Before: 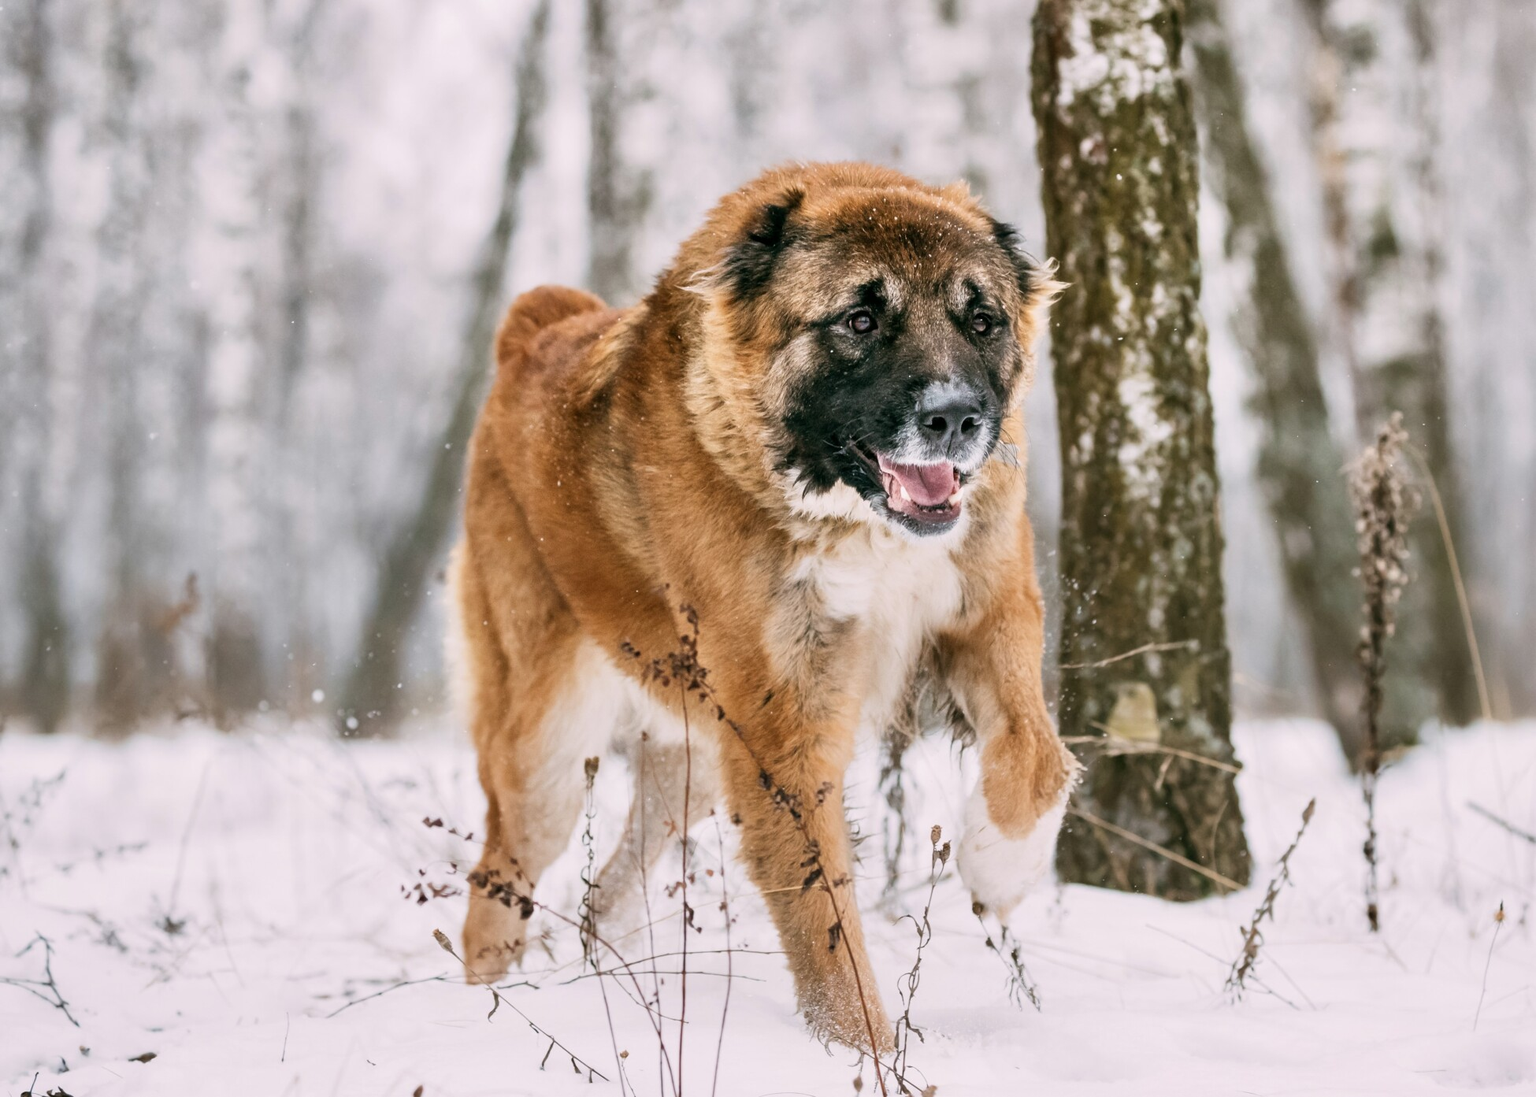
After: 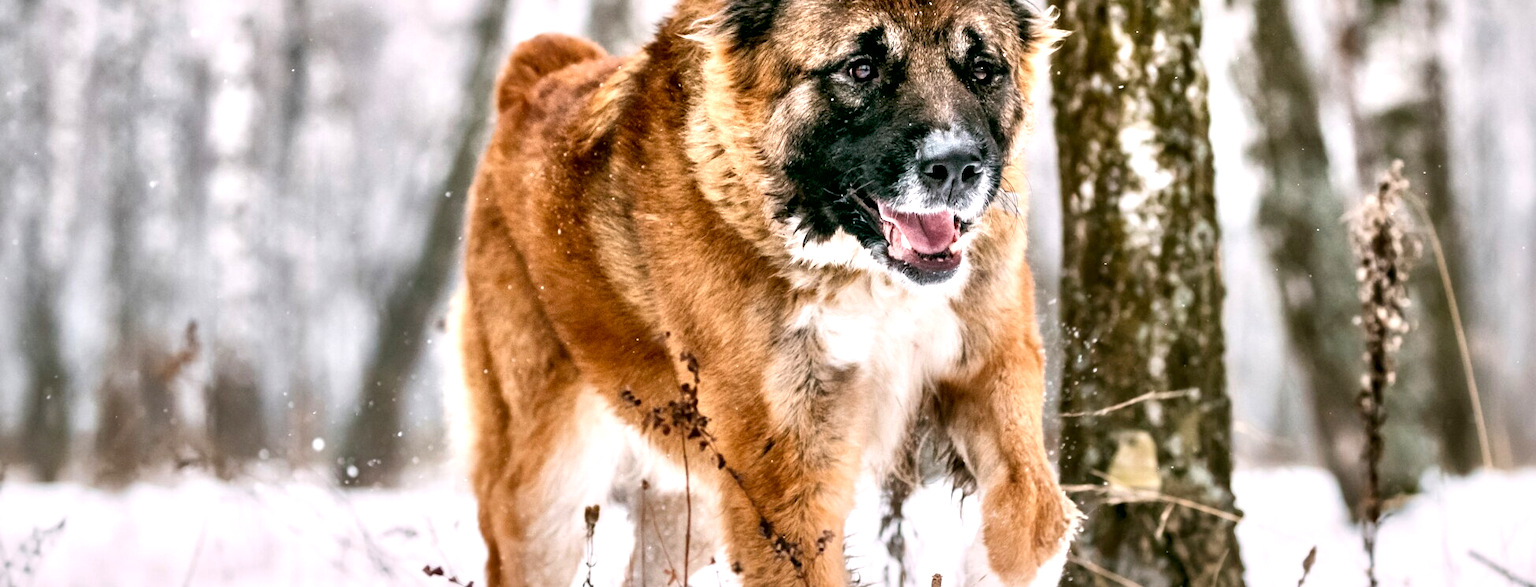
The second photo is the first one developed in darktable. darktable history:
shadows and highlights: shadows -10, white point adjustment 1.5, highlights 10
crop and rotate: top 23.043%, bottom 23.437%
local contrast: mode bilateral grid, contrast 25, coarseness 60, detail 151%, midtone range 0.2
contrast equalizer: y [[0.524, 0.538, 0.547, 0.548, 0.538, 0.524], [0.5 ×6], [0.5 ×6], [0 ×6], [0 ×6]]
exposure: black level correction 0.005, exposure 0.286 EV, compensate highlight preservation false
